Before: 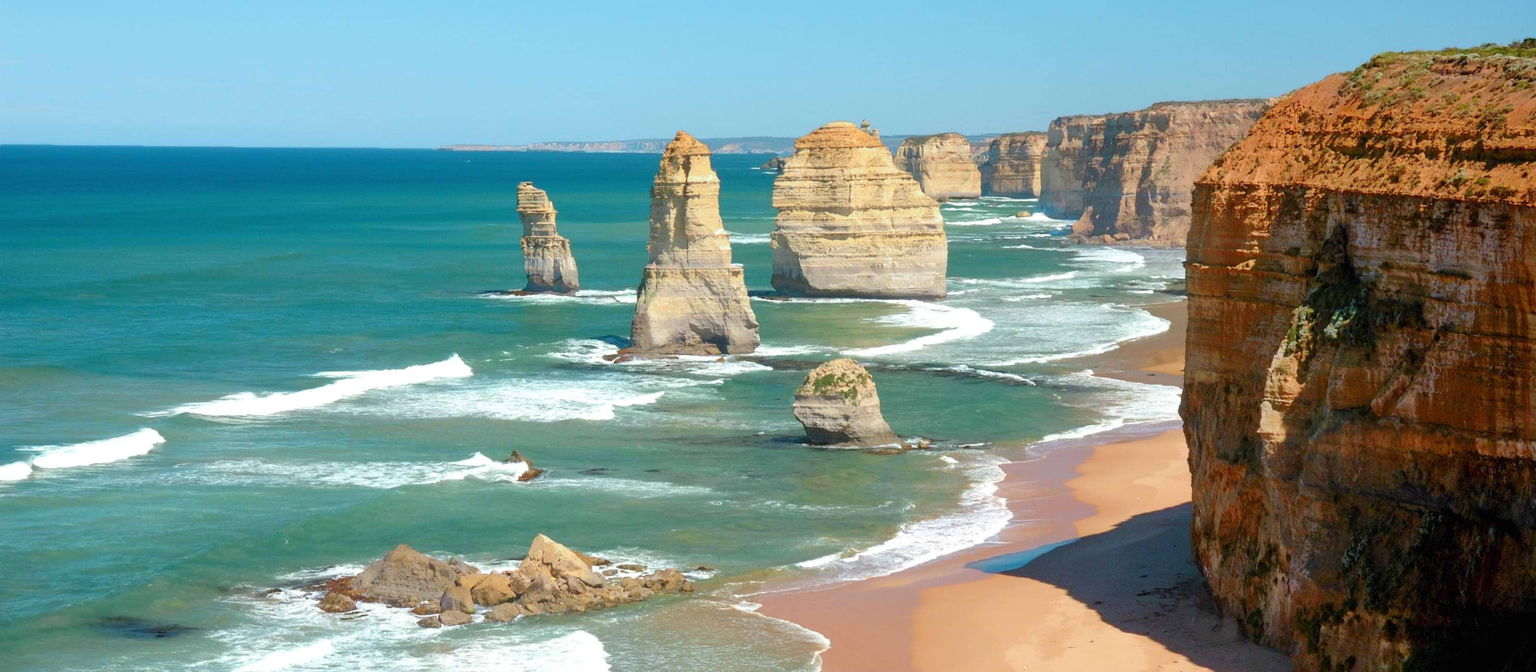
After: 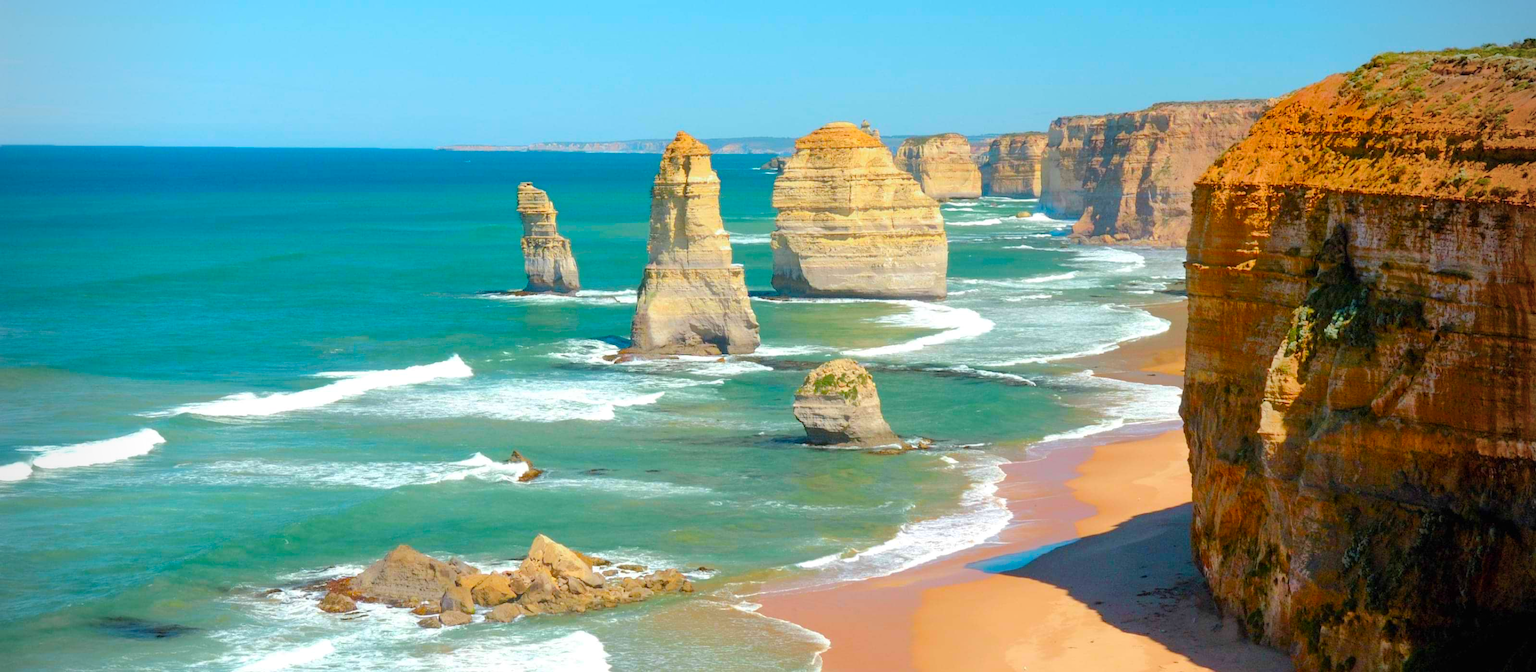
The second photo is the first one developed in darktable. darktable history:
vignetting: fall-off radius 63.6%
exposure: exposure 0 EV, compensate highlight preservation false
color balance rgb: perceptual saturation grading › global saturation 25%, perceptual brilliance grading › mid-tones 10%, perceptual brilliance grading › shadows 15%, global vibrance 20%
